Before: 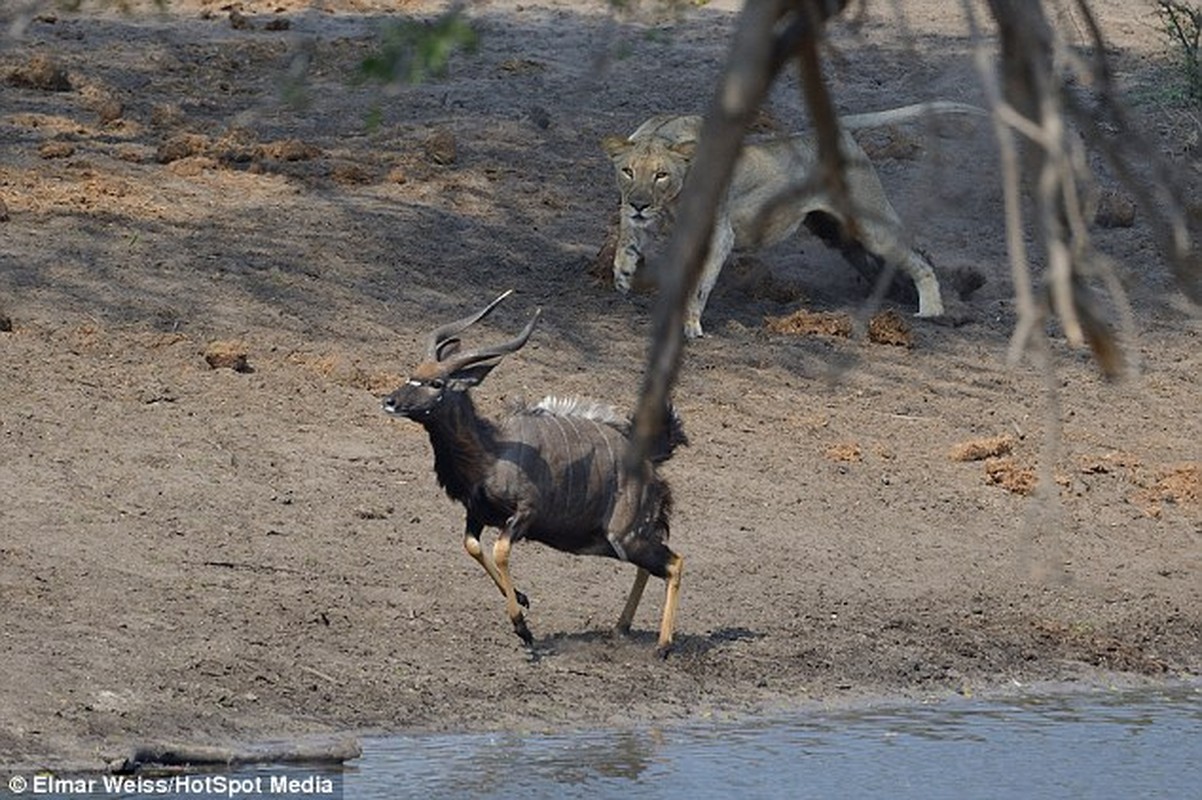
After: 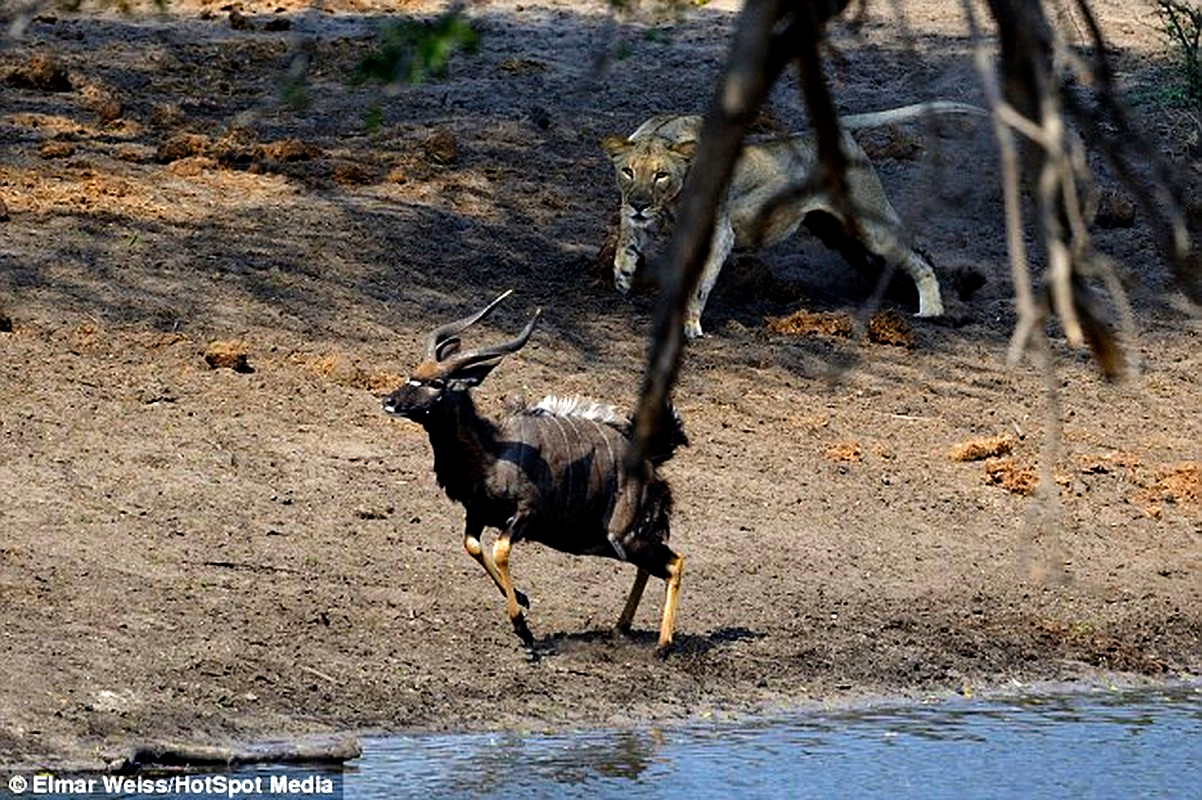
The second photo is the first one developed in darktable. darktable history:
haze removal: compatibility mode true, adaptive false
filmic rgb: black relative exposure -8.3 EV, white relative exposure 2.23 EV, hardness 7.04, latitude 86.44%, contrast 1.7, highlights saturation mix -3.54%, shadows ↔ highlights balance -2.58%, add noise in highlights 0.001, preserve chrominance no, color science v3 (2019), use custom middle-gray values true, contrast in highlights soft
